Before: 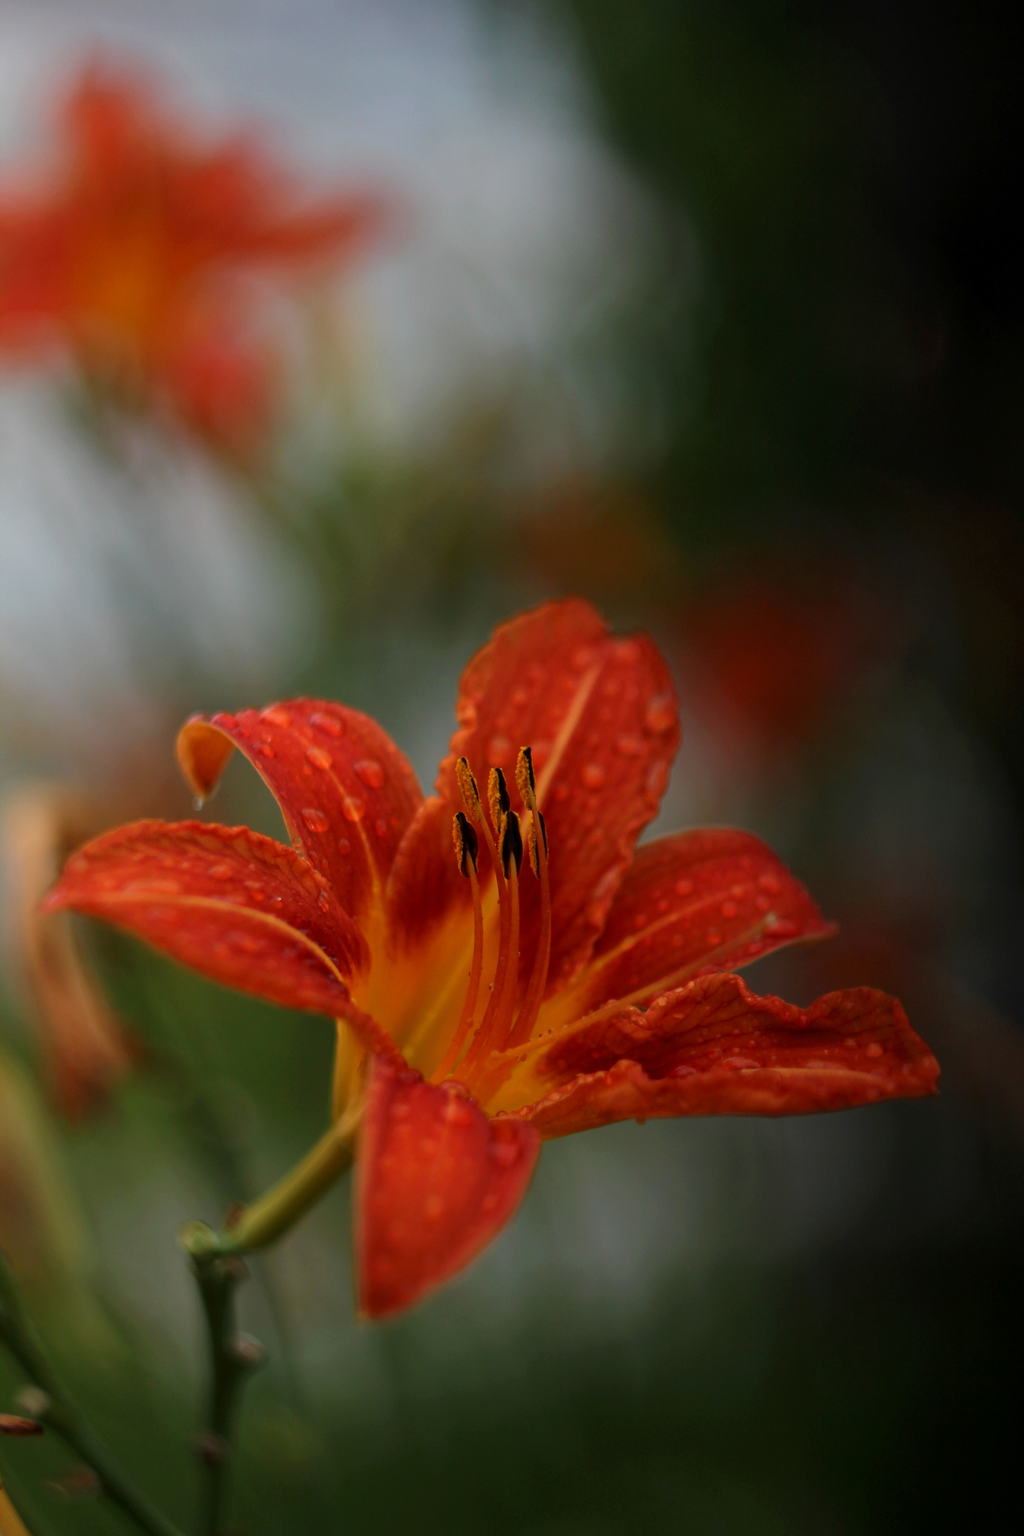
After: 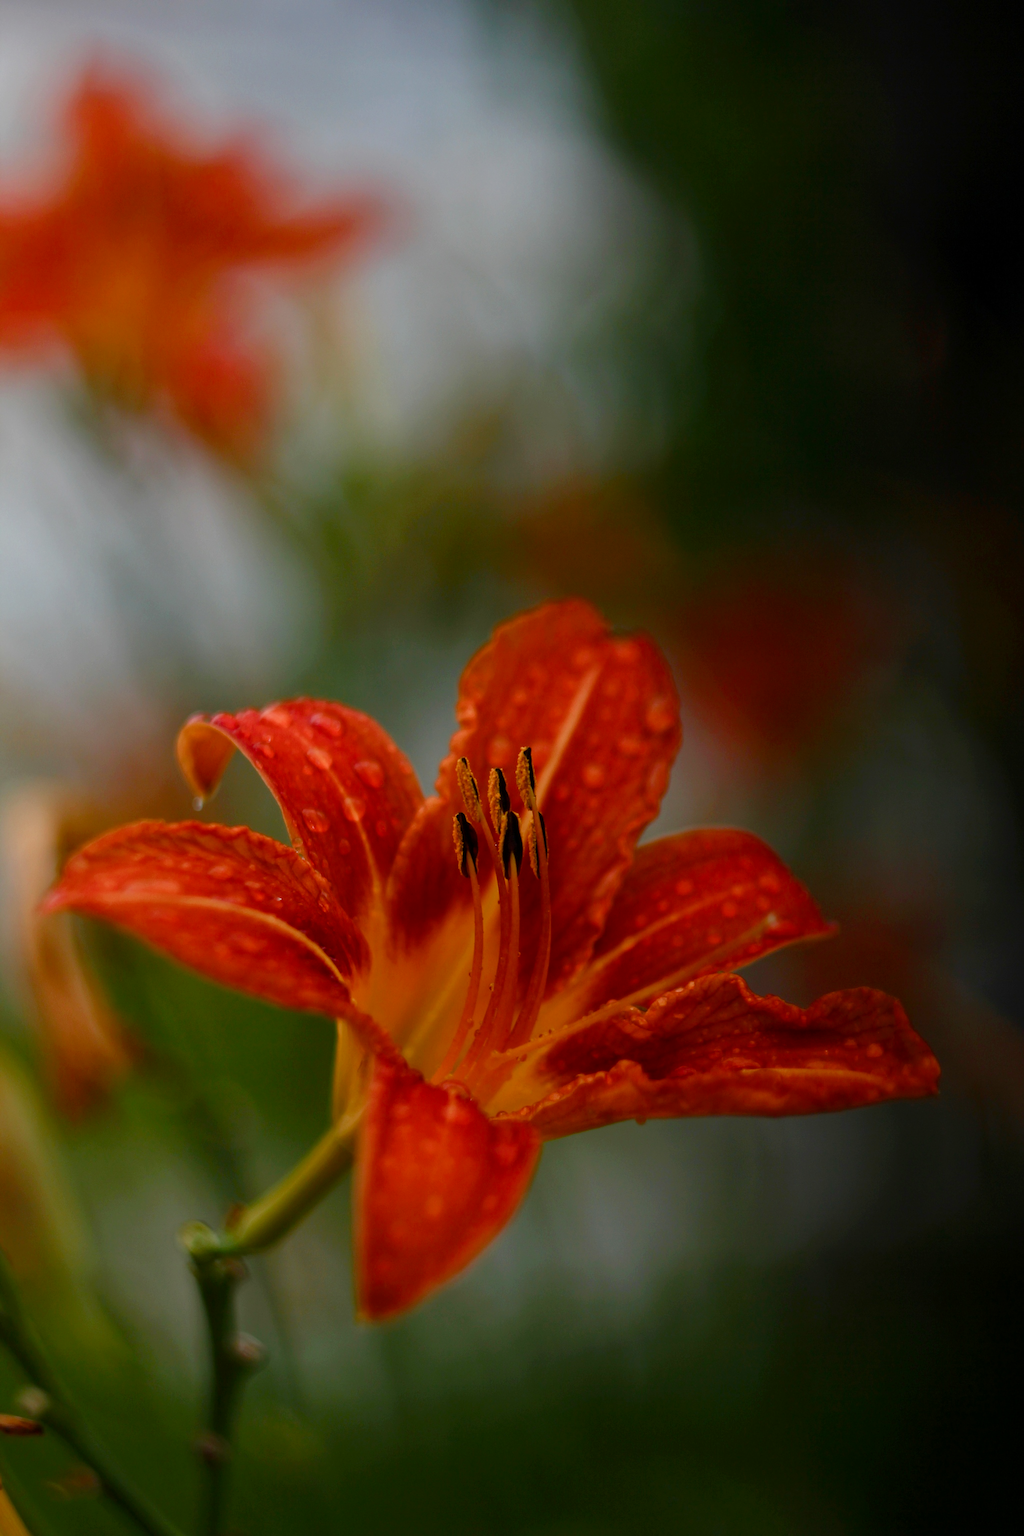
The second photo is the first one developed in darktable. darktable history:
color balance rgb: power › hue 63.17°, perceptual saturation grading › global saturation 20%, perceptual saturation grading › highlights -50.359%, perceptual saturation grading › shadows 30.138%, global vibrance 9.503%
